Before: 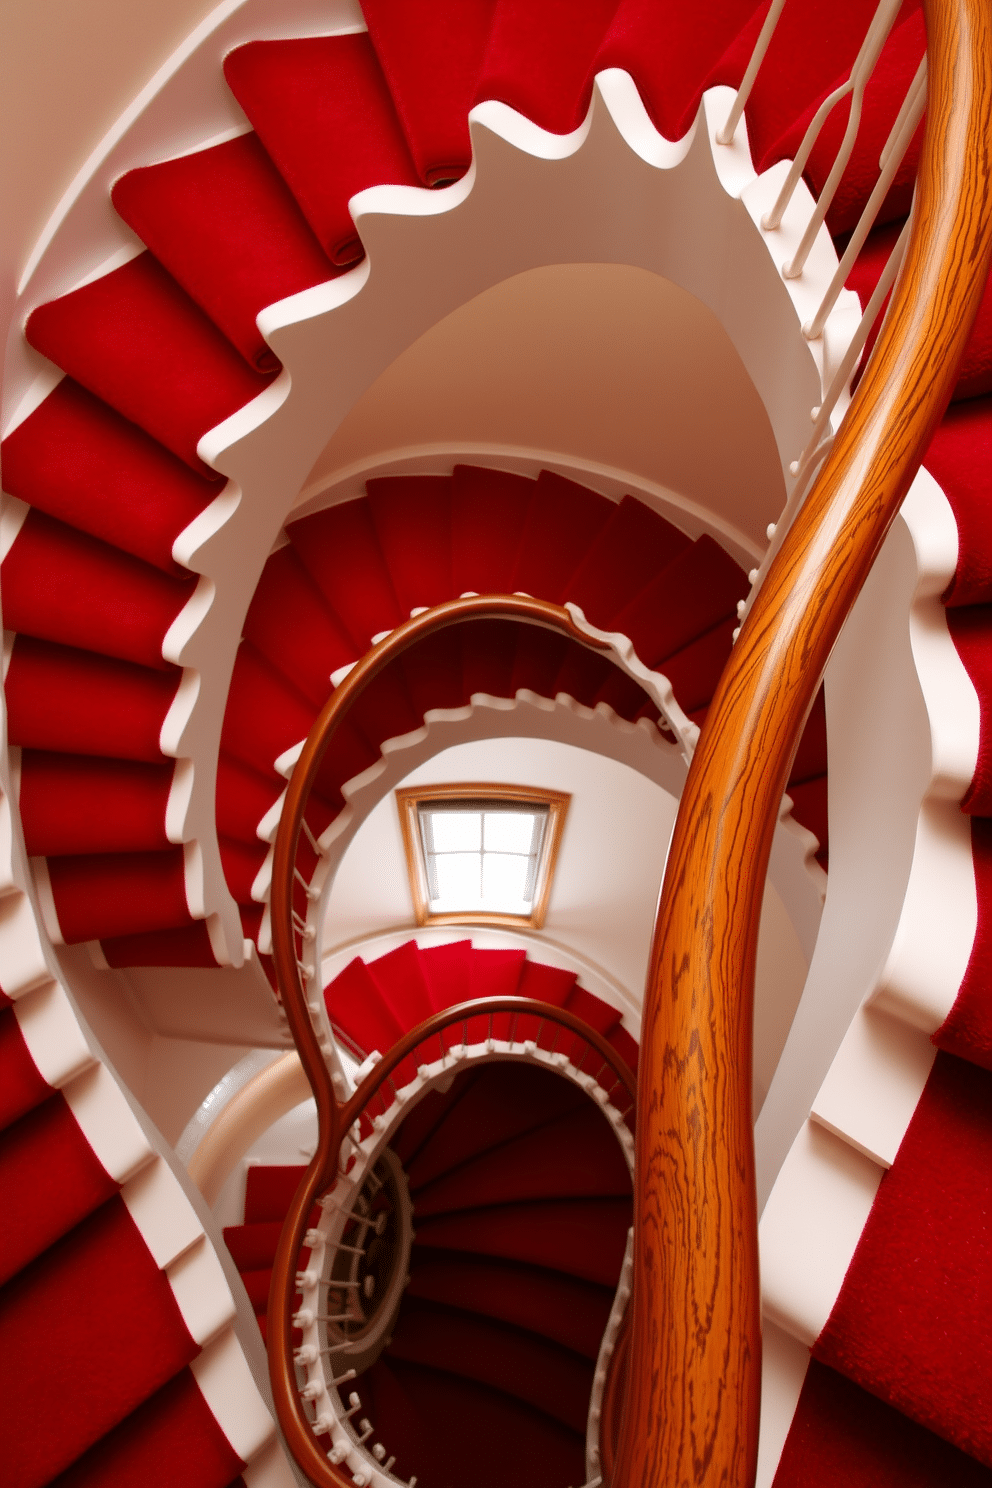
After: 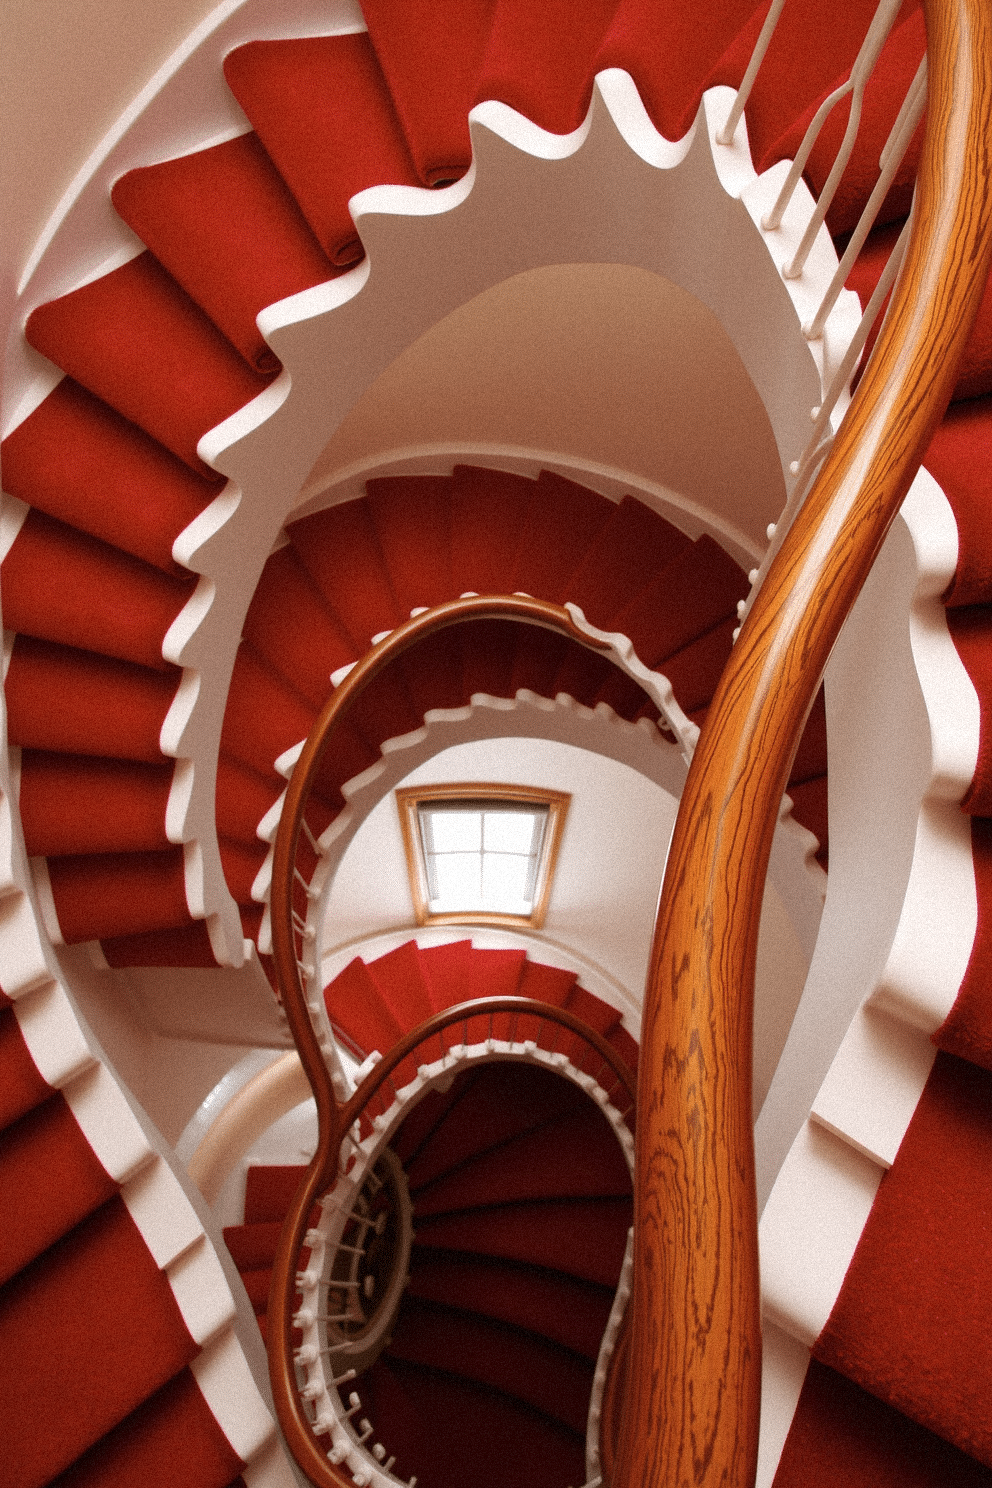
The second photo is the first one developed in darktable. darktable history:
grain: mid-tones bias 0%
color contrast: green-magenta contrast 0.84, blue-yellow contrast 0.86
